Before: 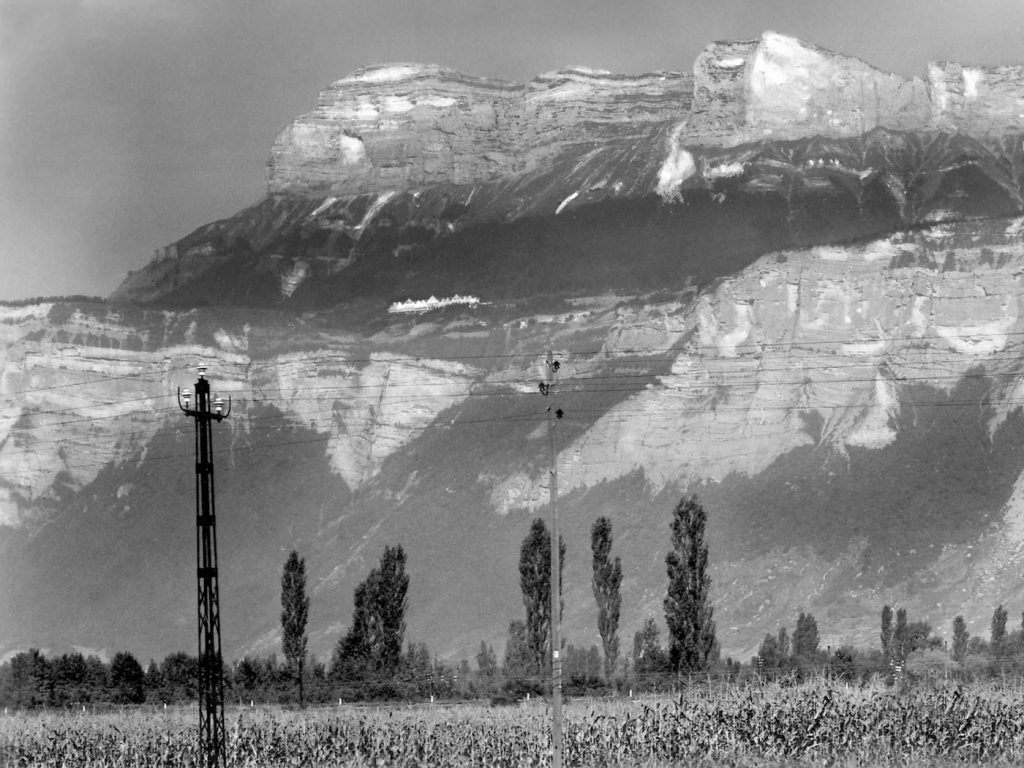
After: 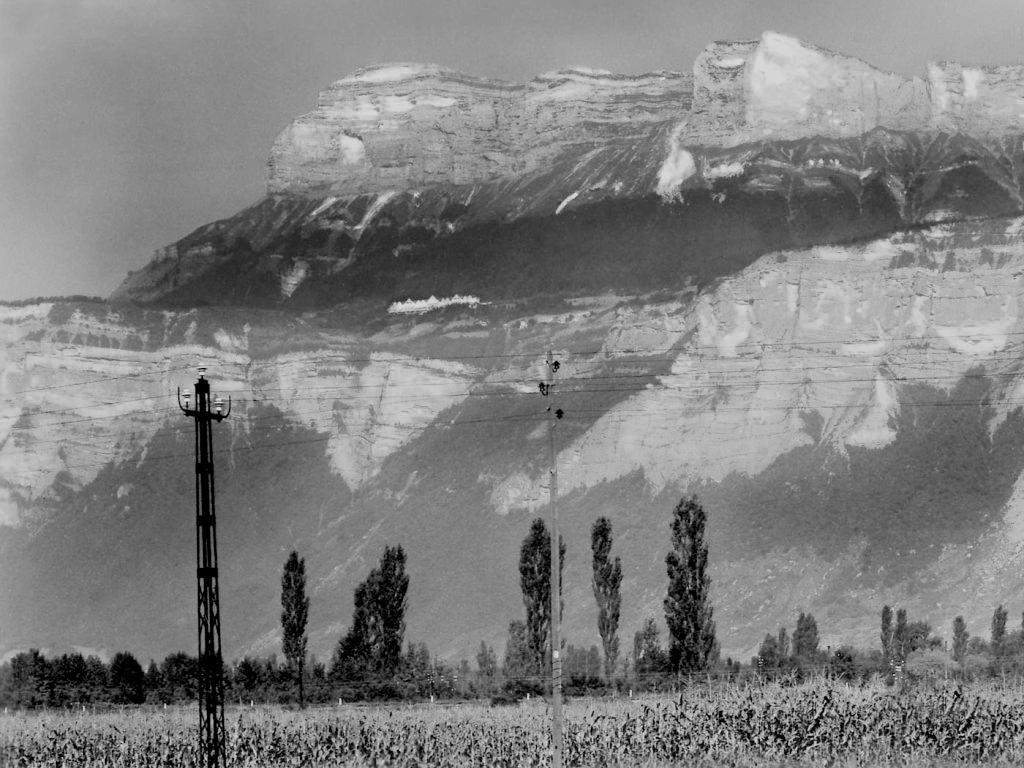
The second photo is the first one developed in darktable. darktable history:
filmic rgb: black relative exposure -9.32 EV, white relative exposure 6.78 EV, hardness 3.08, contrast 1.055, add noise in highlights 0.001, preserve chrominance luminance Y, color science v3 (2019), use custom middle-gray values true, contrast in highlights soft
